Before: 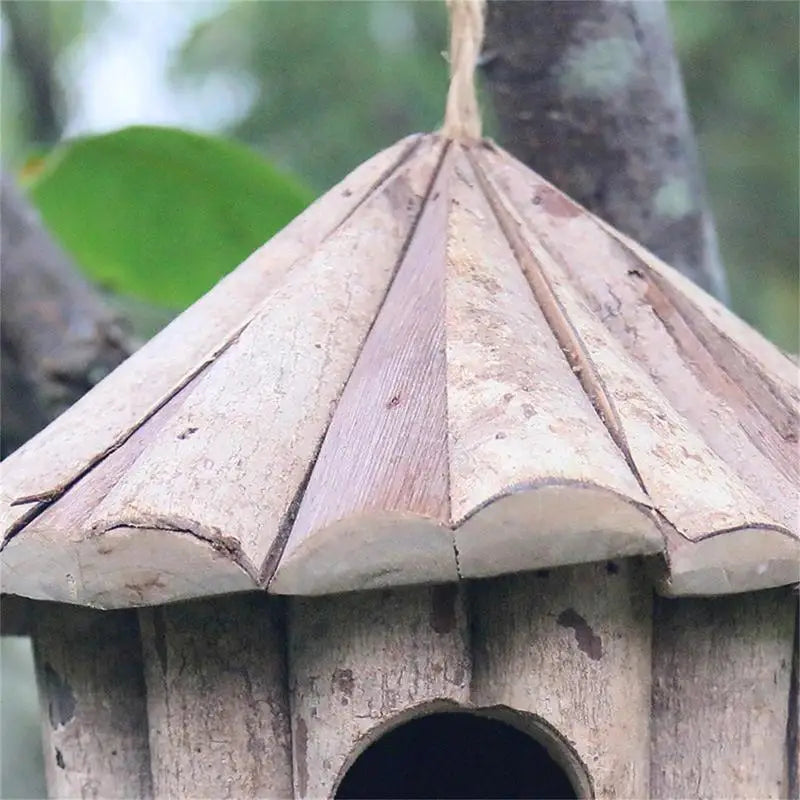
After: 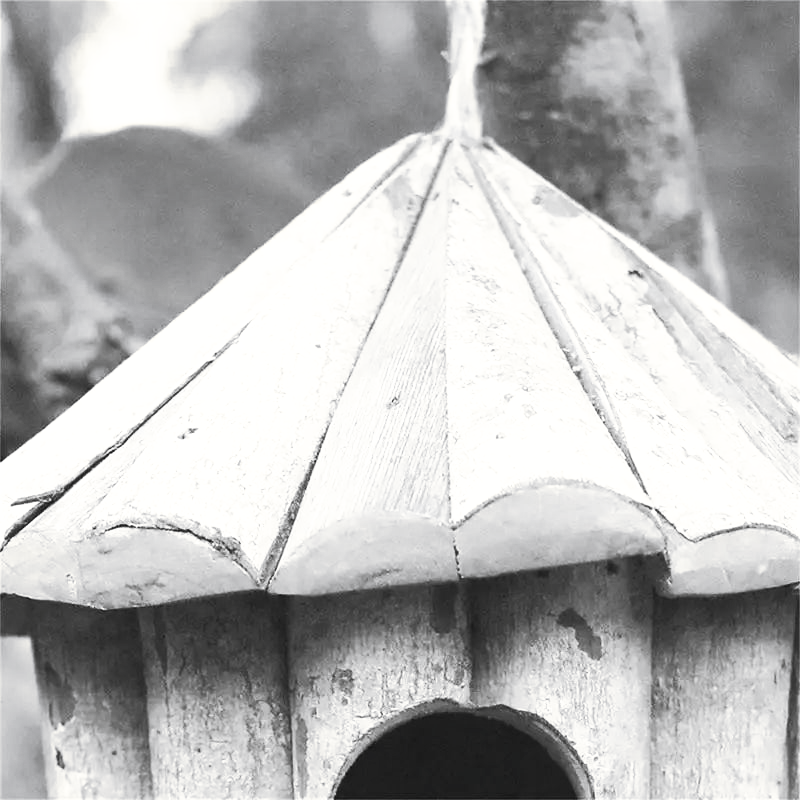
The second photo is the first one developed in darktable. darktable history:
tone curve: curves: ch0 [(0, 0) (0.003, 0.01) (0.011, 0.017) (0.025, 0.035) (0.044, 0.068) (0.069, 0.109) (0.1, 0.144) (0.136, 0.185) (0.177, 0.231) (0.224, 0.279) (0.277, 0.346) (0.335, 0.42) (0.399, 0.5) (0.468, 0.603) (0.543, 0.712) (0.623, 0.808) (0.709, 0.883) (0.801, 0.957) (0.898, 0.993) (1, 1)], preserve colors none
color look up table: target L [78.07, 90.24, 100, 81.33, 75.15, 74.78, 71.84, 98.62, 53.98, 63.98, 54.24, 64.74, 51.42, 26.5, 7.906, 200, 90.24, 82.41, 79.88, 77.34, 65.87, 79.52, 80.24, 45.63, 51.62, 42.92, 13.87, 98.62, 85.98, 87.41, 90.24, 76.61, 72.21, 55.02, 50.96, 78.8, 71.84, 47.51, 32.32, 52.01, 36.57, 6.024, 1.097, 1.645, 57.48, 68.87, 64.36, 29.94, 15.48], target a [-0.002, -0.293, -0.097, 0 ×4, -1.007, 0.001, 0, 0.001, 0, 0.001, 0, 0, 0, -0.293, -0.003, 0, -0.001, 0, -0.002, -0.001, 0, 0.001, 0.001, 0, -1.007, -0.102, -0.102, -0.293, -0.002, 0, 0.001, 0.001, -0.001, 0, 0.001, 0 ×9, 0.001, 0], target b [0.027, 3.684, 1.214, 0.004 ×4, 13.26, -0.003, 0.005, -0.002, 0.005, -0.005, -0.002, -0.001, 0, 3.684, 0.028, 0.004, 0.005, 0.005, 0.027, 0.005, -0.002, -0.005, -0.002, -0.001, 13.26, 1.257, 1.253, 3.684, 0.027, 0.004, -0.002, -0.002, 0.005, 0.004, -0.002, -0.002, -0.005, 0.002, -0.001, 0, 0, 0.005, 0.005, 0.005, -0.004, -0.001], num patches 49
